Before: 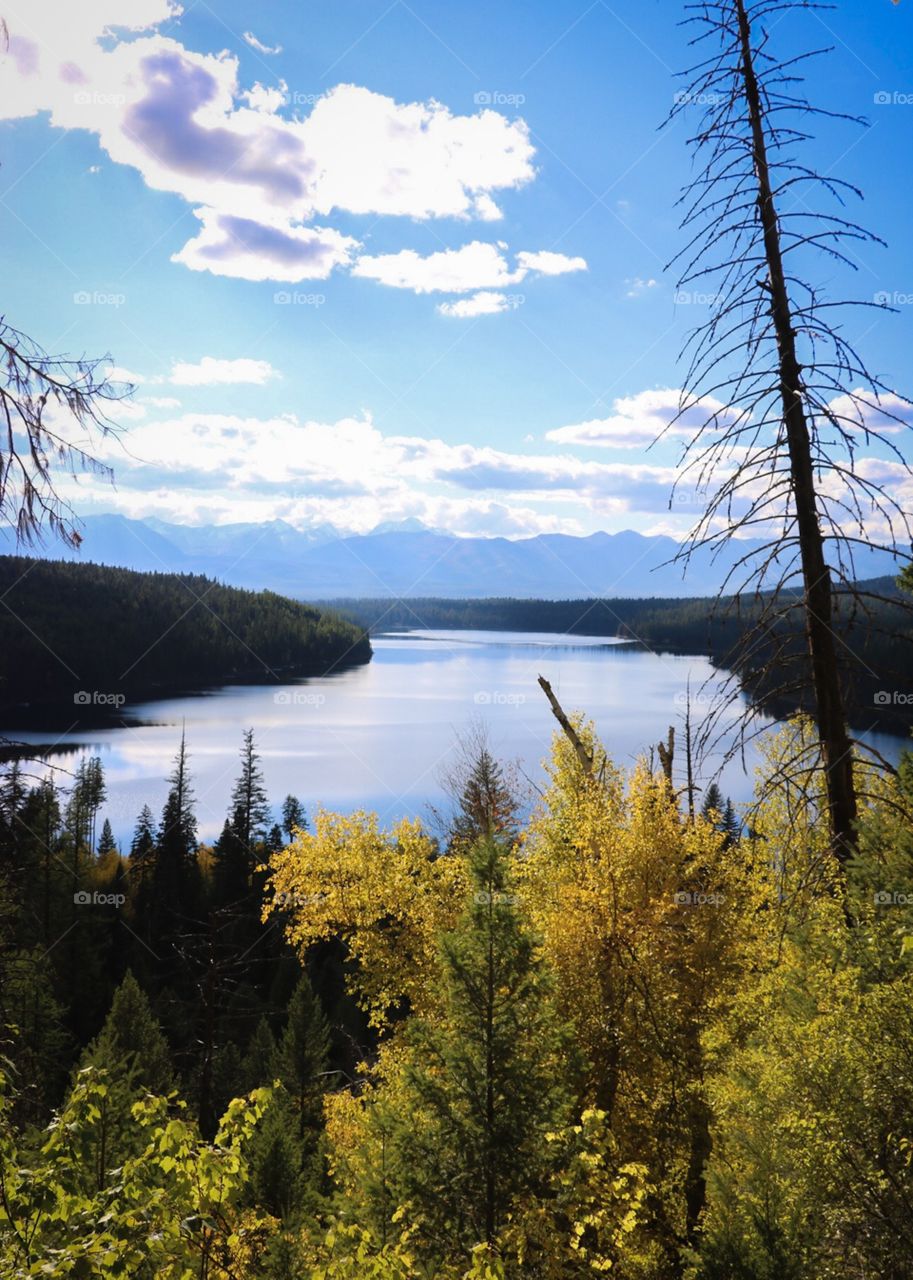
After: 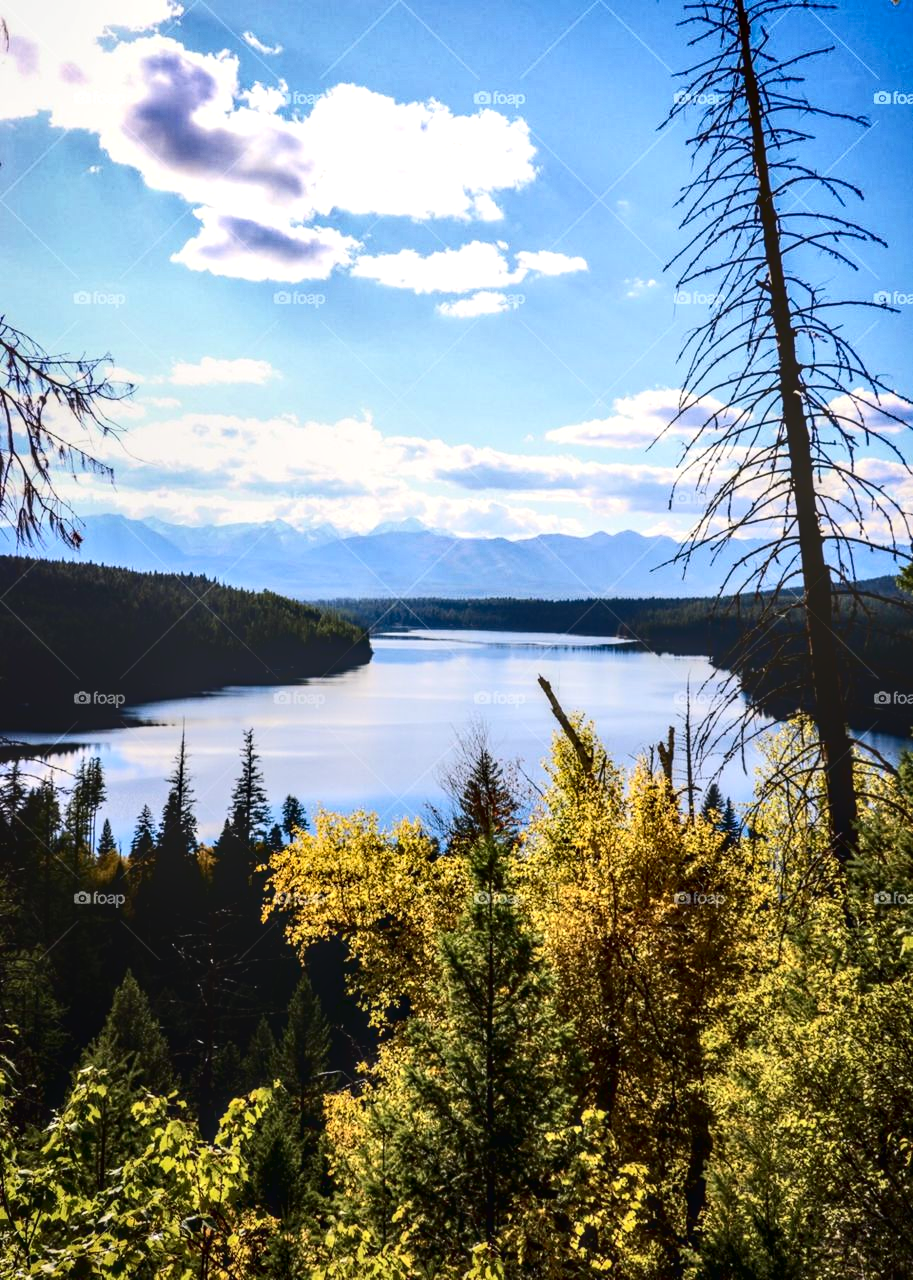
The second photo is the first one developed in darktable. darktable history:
contrast brightness saturation: contrast 0.287
contrast equalizer: y [[0.6 ×6], [0.55 ×6], [0 ×6], [0 ×6], [0 ×6]]
local contrast: highlights 2%, shadows 3%, detail 133%
